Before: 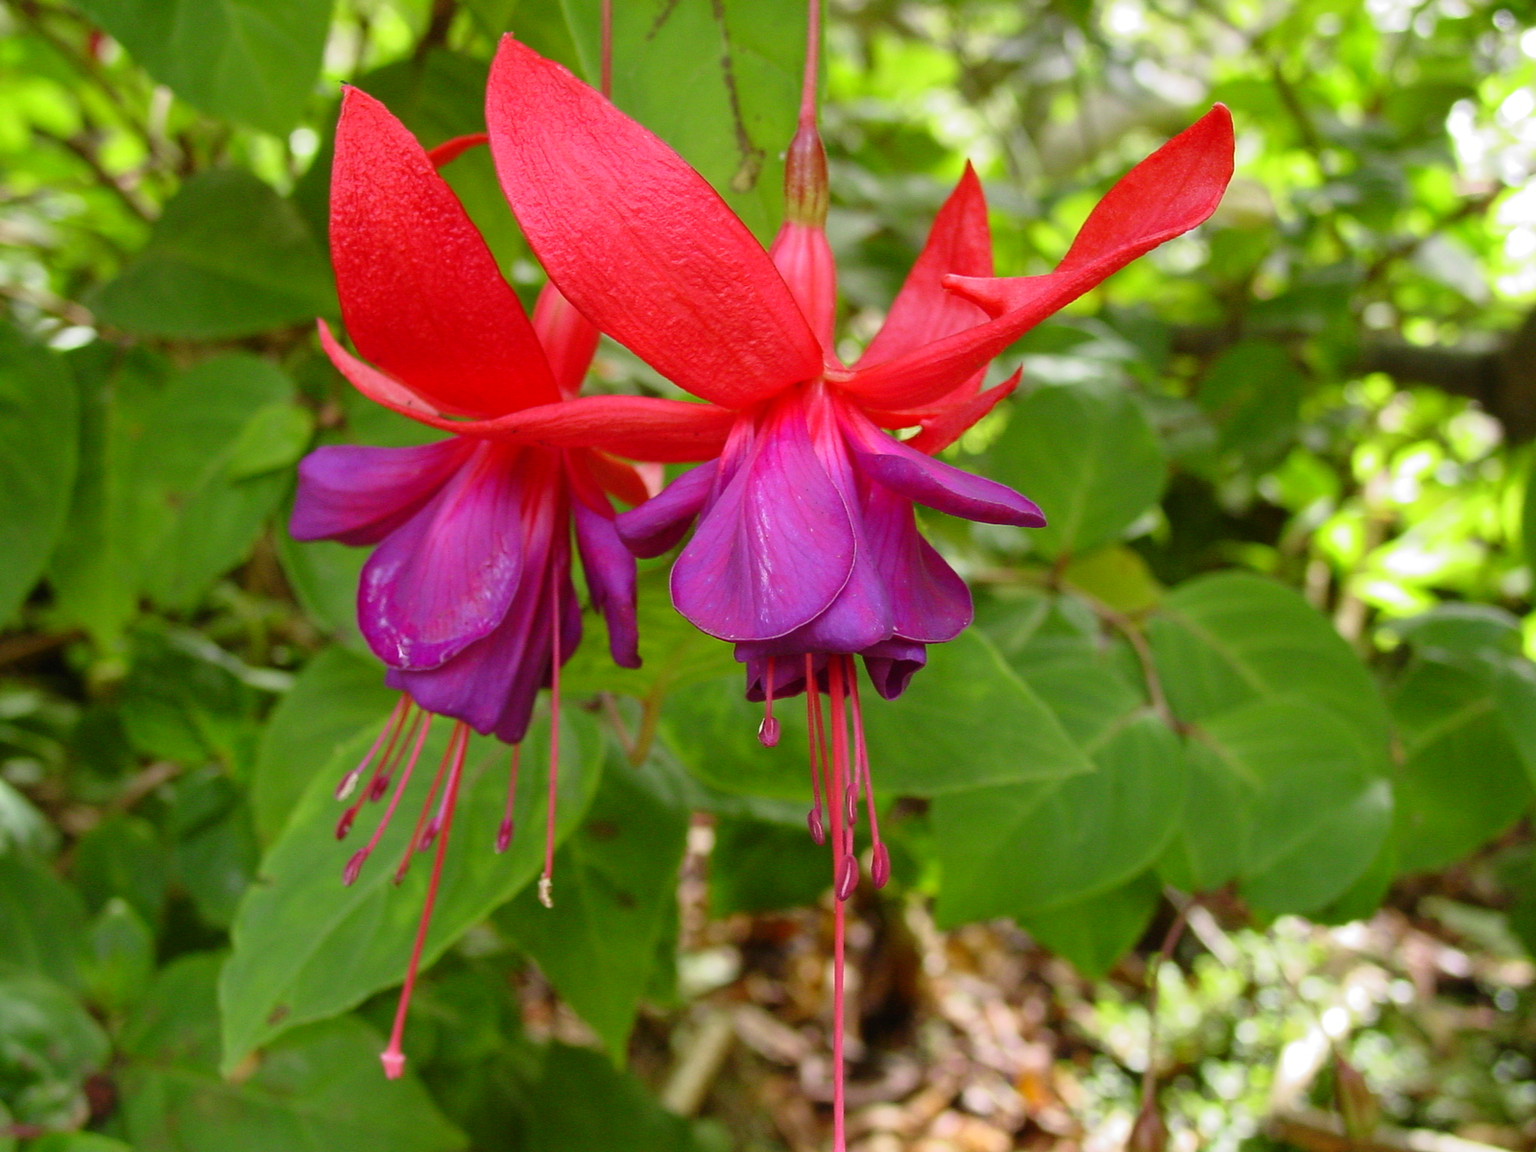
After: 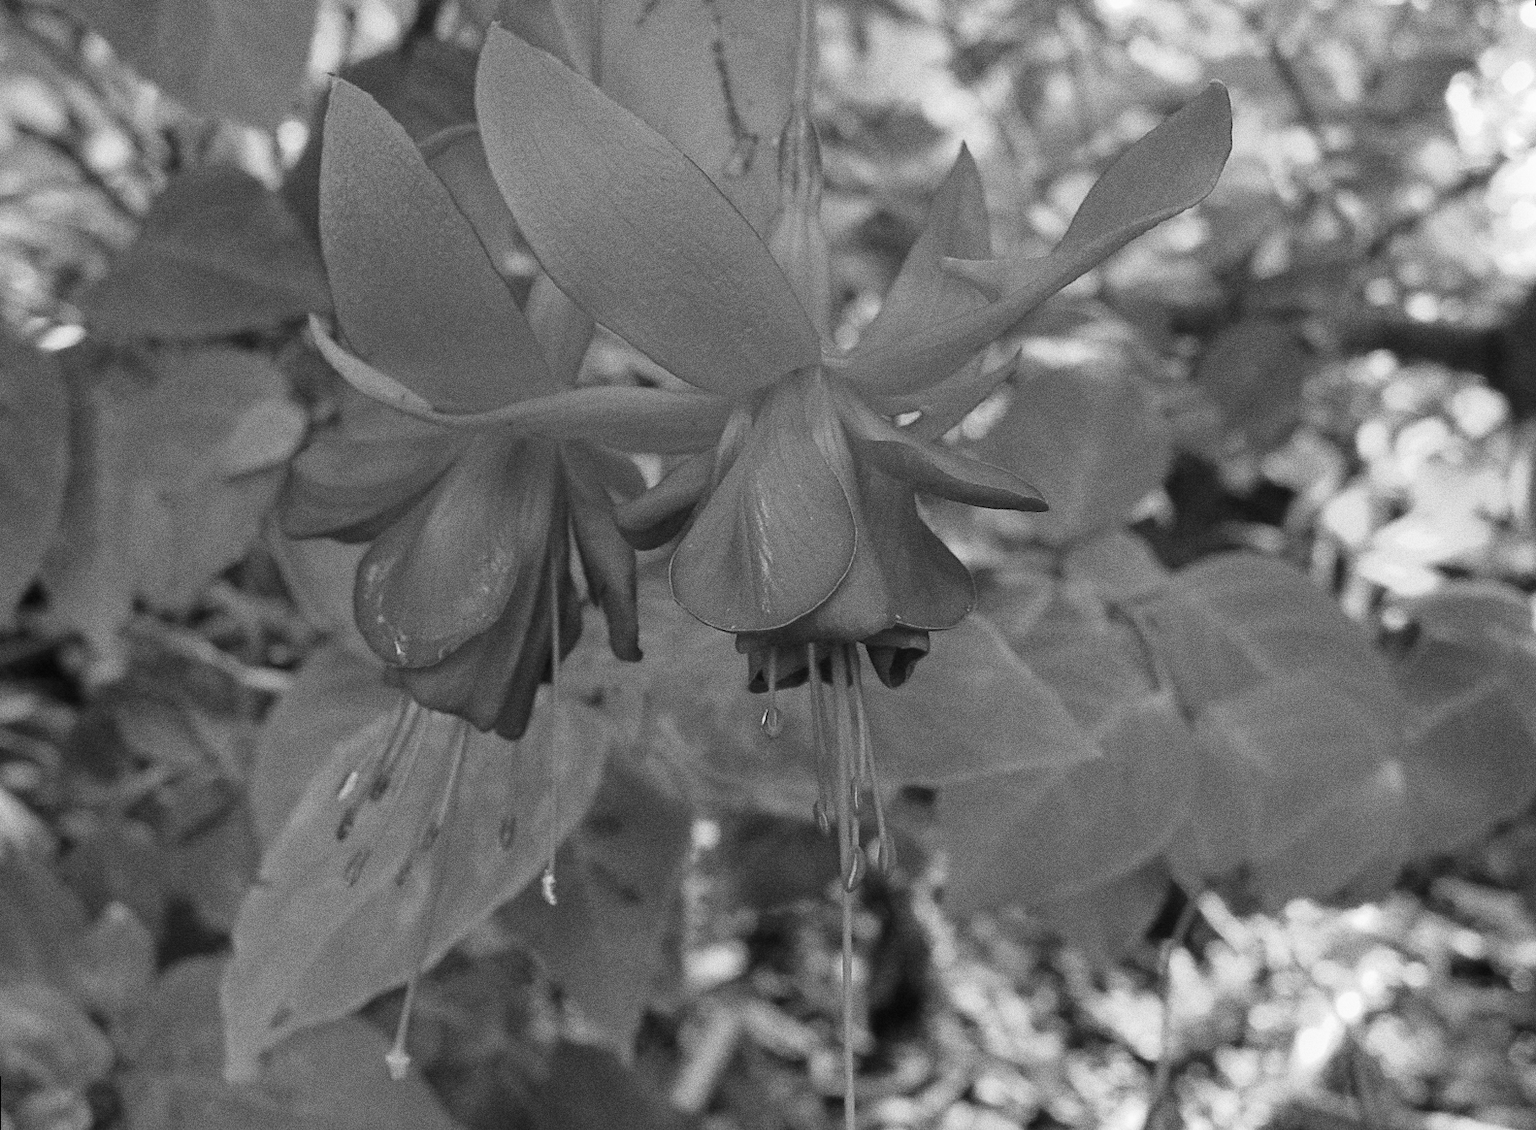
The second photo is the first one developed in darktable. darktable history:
monochrome: a -4.13, b 5.16, size 1
grain: coarseness 0.09 ISO, strength 40%
white balance: red 1.08, blue 0.791
rotate and perspective: rotation -1°, crop left 0.011, crop right 0.989, crop top 0.025, crop bottom 0.975
